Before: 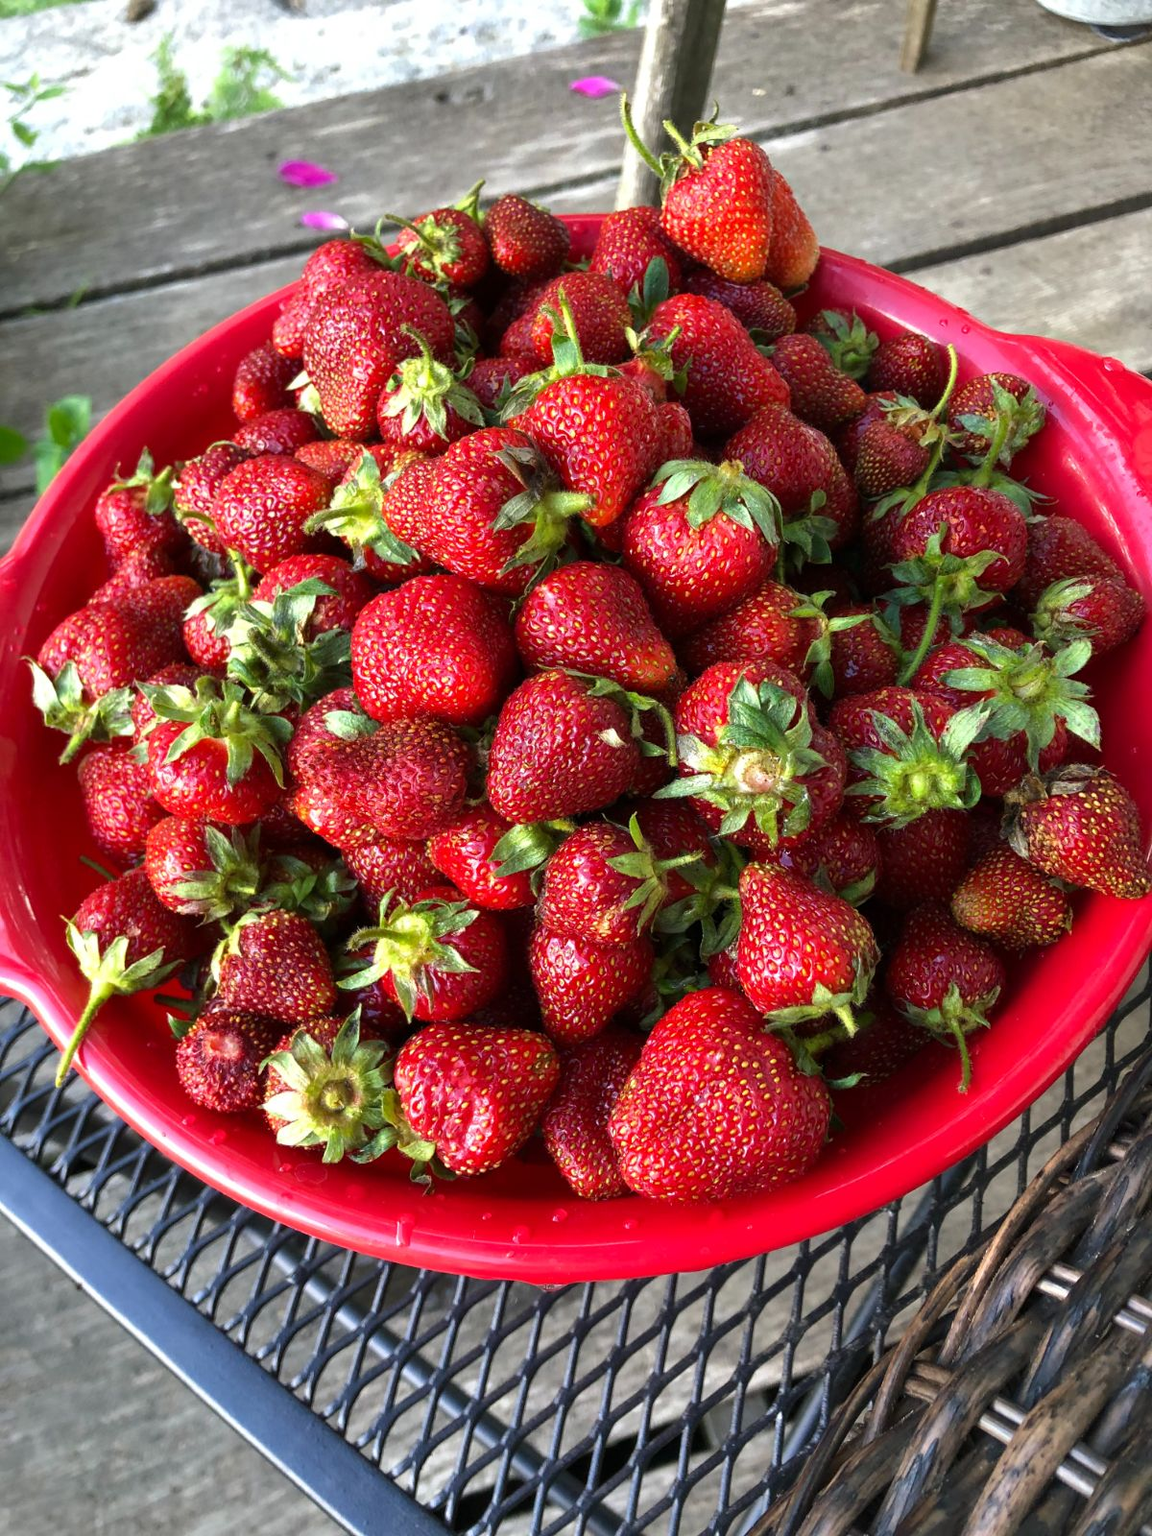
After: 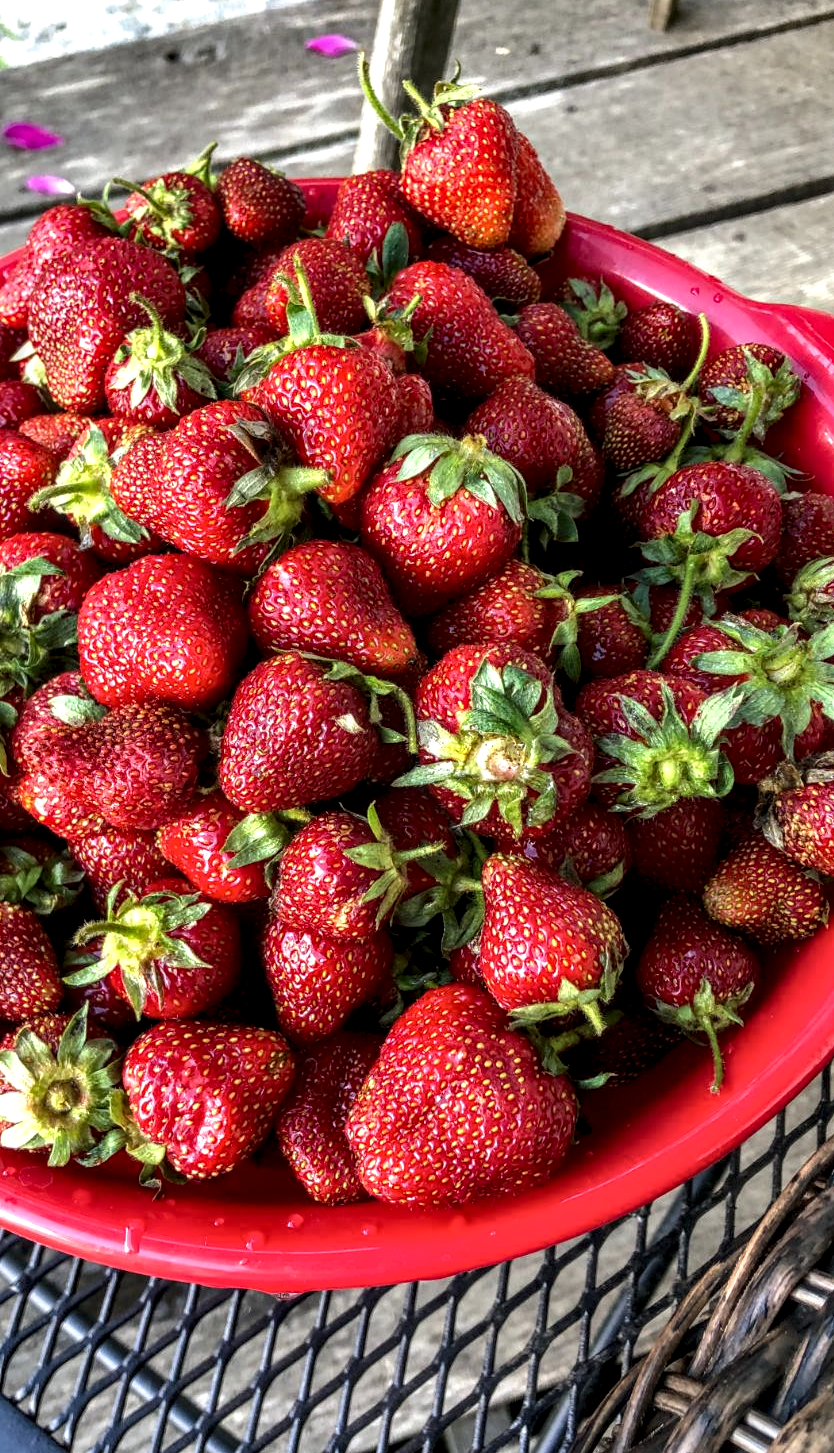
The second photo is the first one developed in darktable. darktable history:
local contrast: highlights 0%, shadows 0%, detail 182%
crop and rotate: left 24.034%, top 2.838%, right 6.406%, bottom 6.299%
